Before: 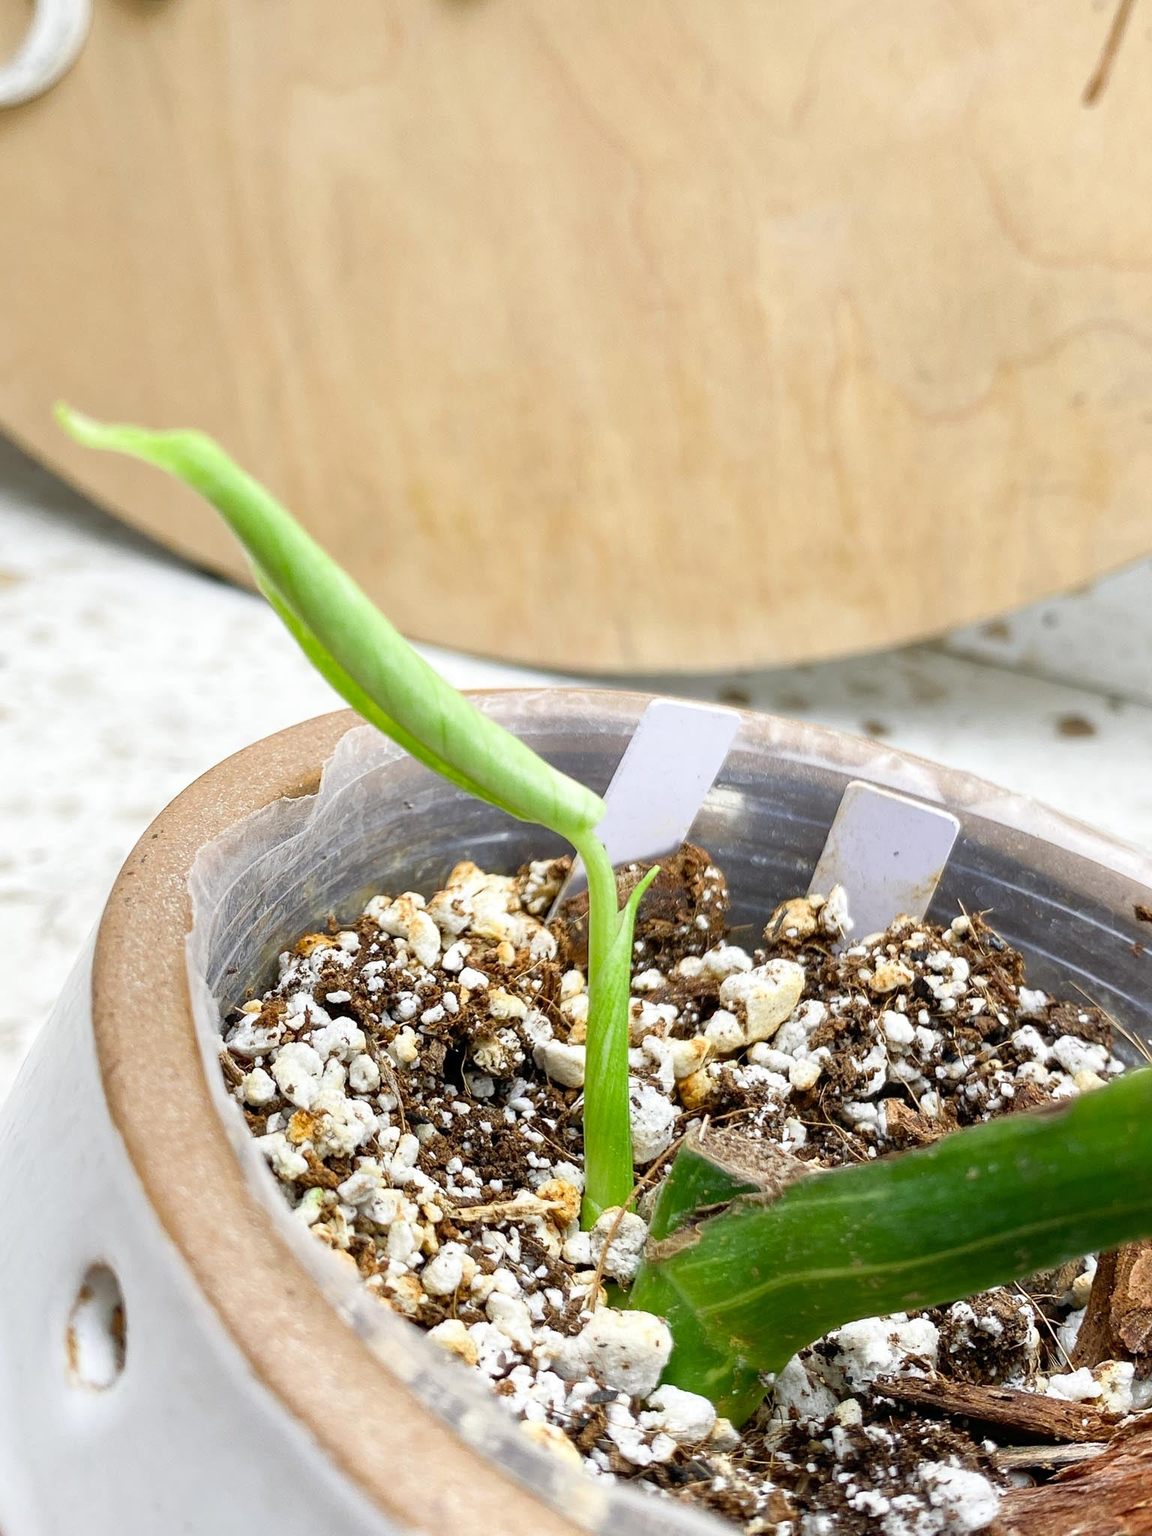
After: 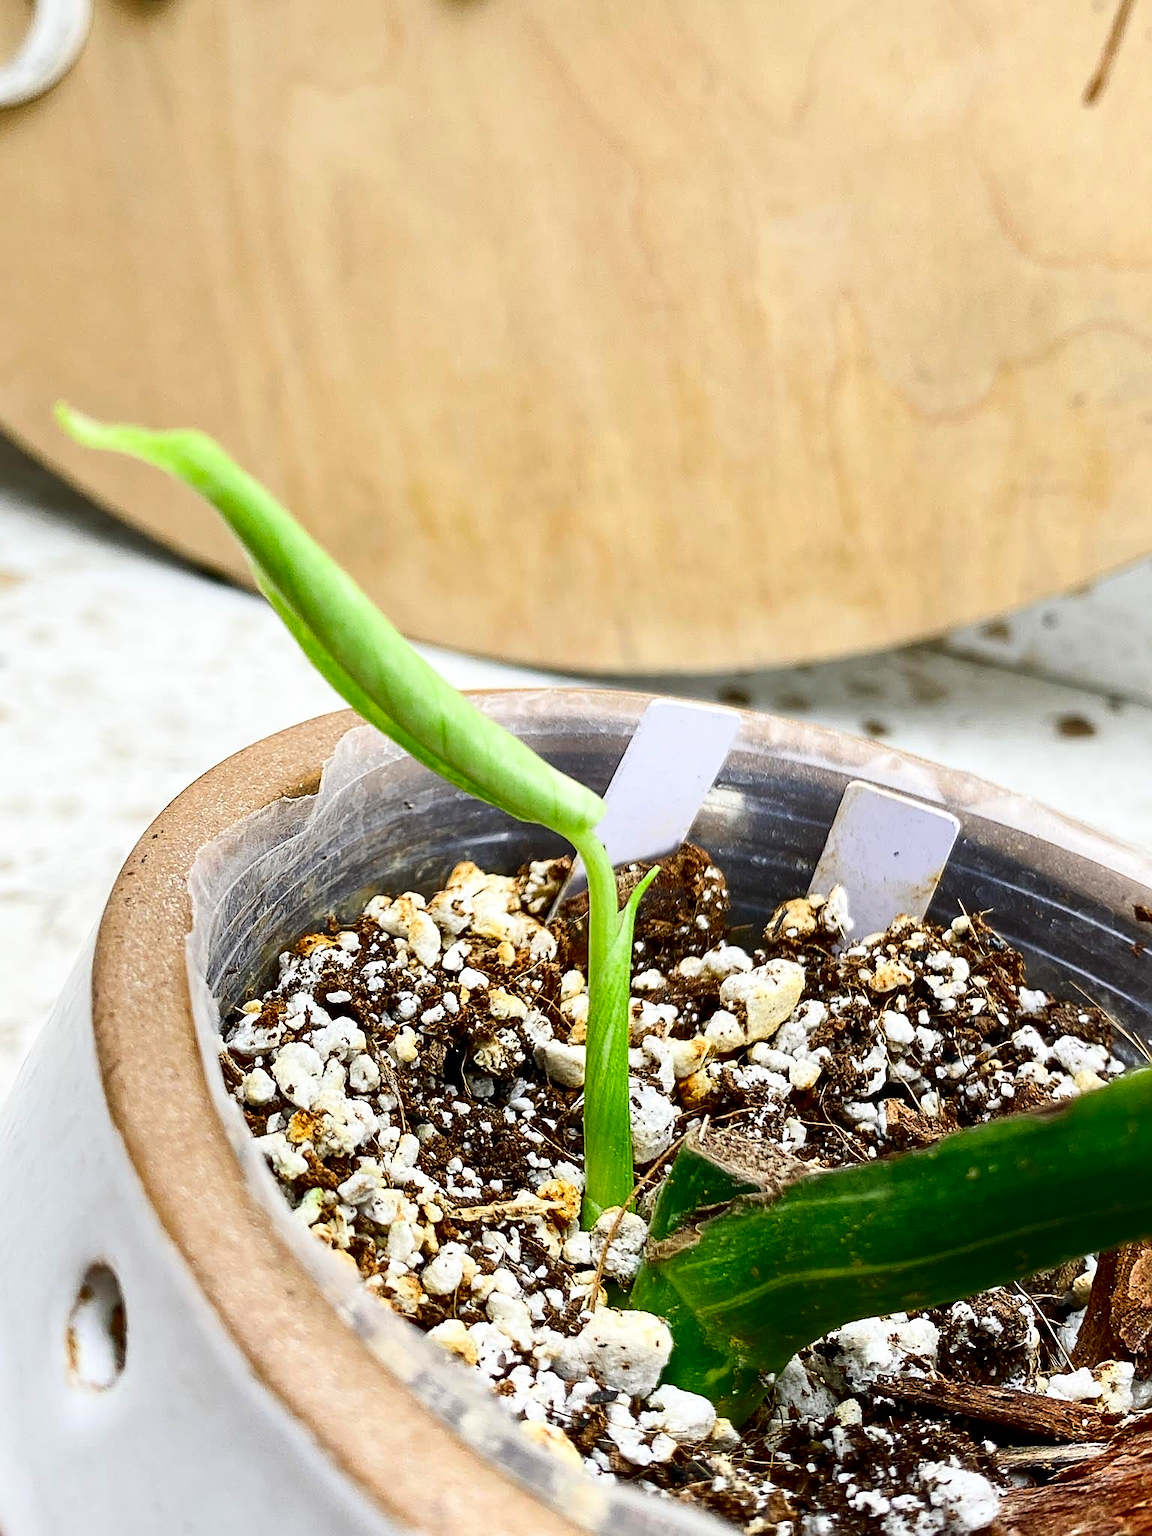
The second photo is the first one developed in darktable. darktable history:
contrast brightness saturation: contrast 0.22, brightness -0.19, saturation 0.24
sharpen: on, module defaults
